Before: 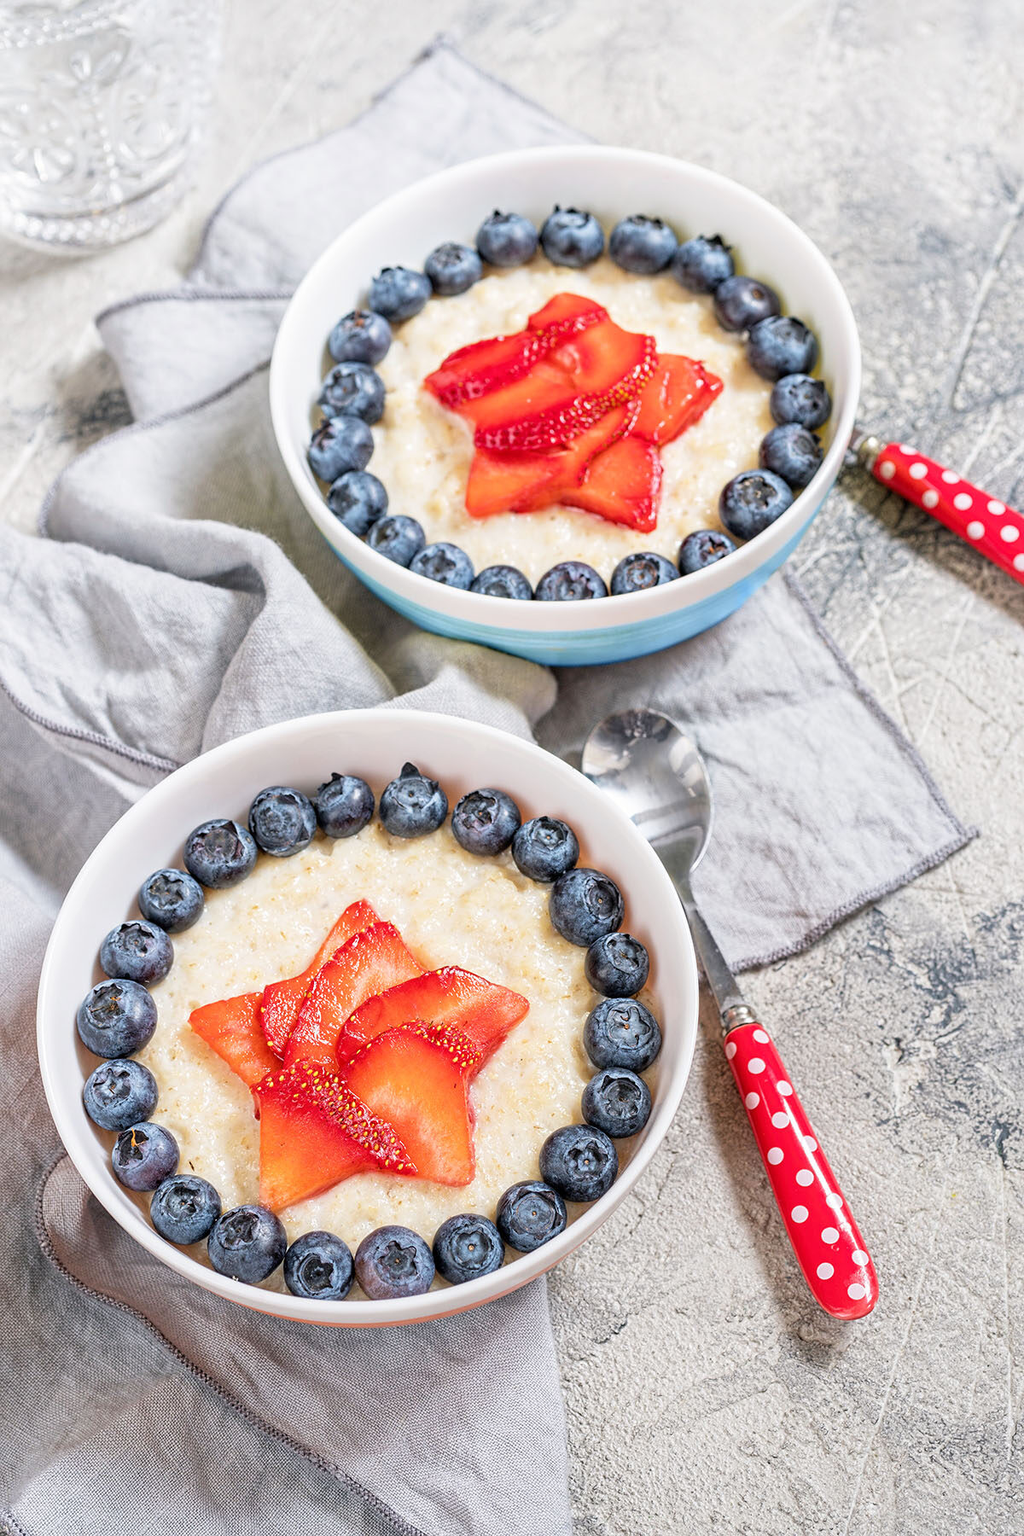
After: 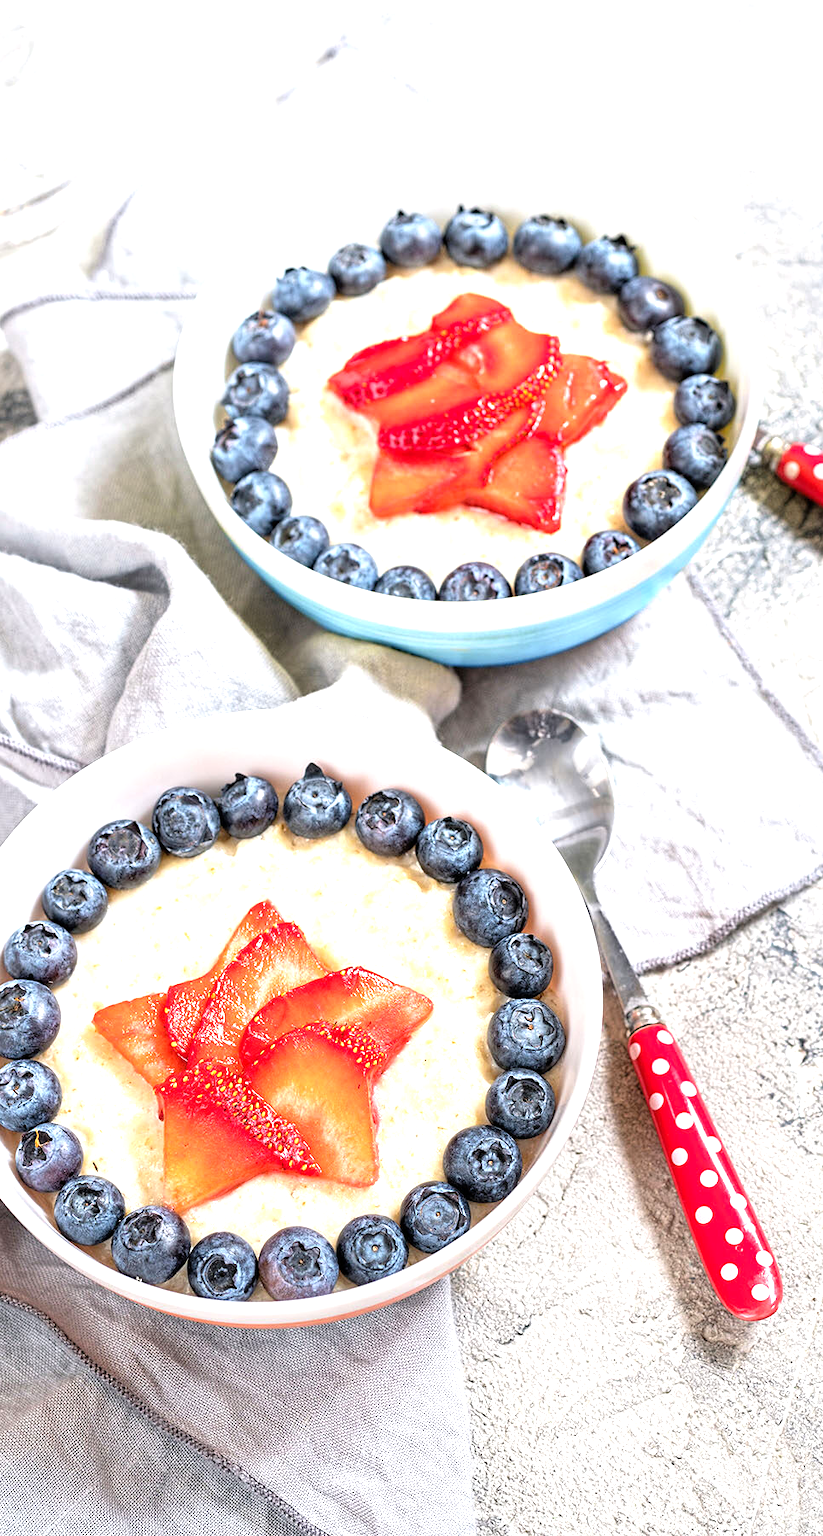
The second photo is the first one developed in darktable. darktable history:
base curve: curves: ch0 [(0, 0) (0.472, 0.455) (1, 1)], preserve colors none
tone equalizer: -8 EV -0.732 EV, -7 EV -0.695 EV, -6 EV -0.609 EV, -5 EV -0.375 EV, -3 EV 0.391 EV, -2 EV 0.6 EV, -1 EV 0.682 EV, +0 EV 0.775 EV
crop and rotate: left 9.482%, right 10.182%
